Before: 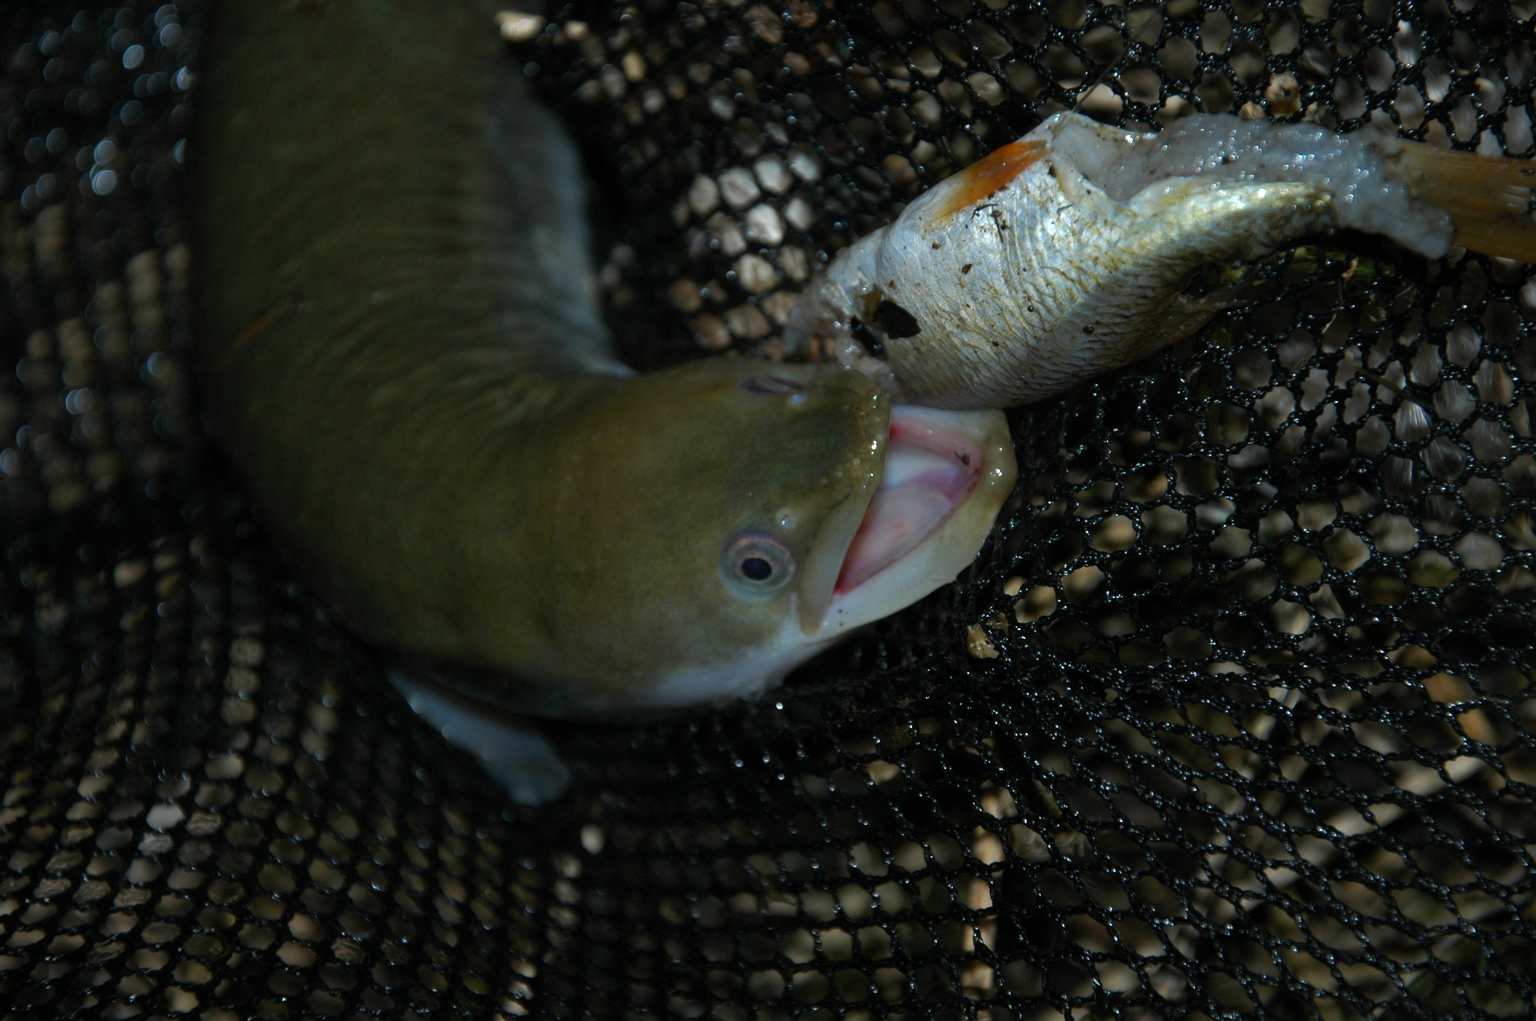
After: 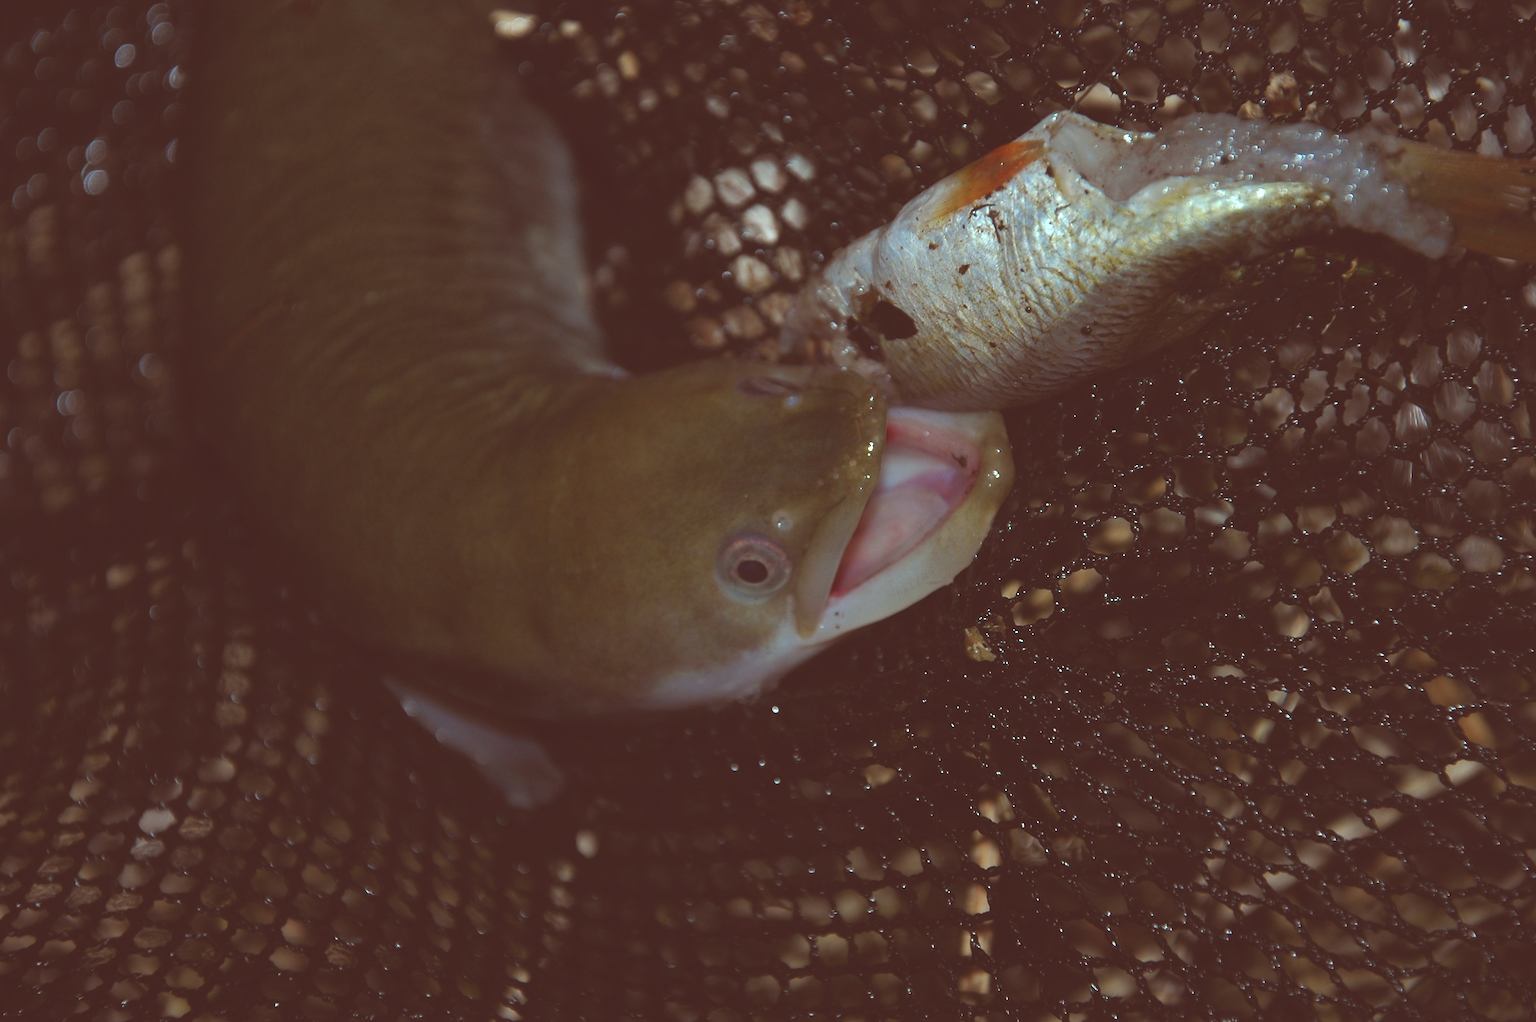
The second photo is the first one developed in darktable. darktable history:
white balance: red 1, blue 1
sharpen: radius 0.969, amount 0.604
exposure: black level correction -0.028, compensate highlight preservation false
crop and rotate: left 0.614%, top 0.179%, bottom 0.309%
color correction: highlights a* -7.23, highlights b* -0.161, shadows a* 20.08, shadows b* 11.73
